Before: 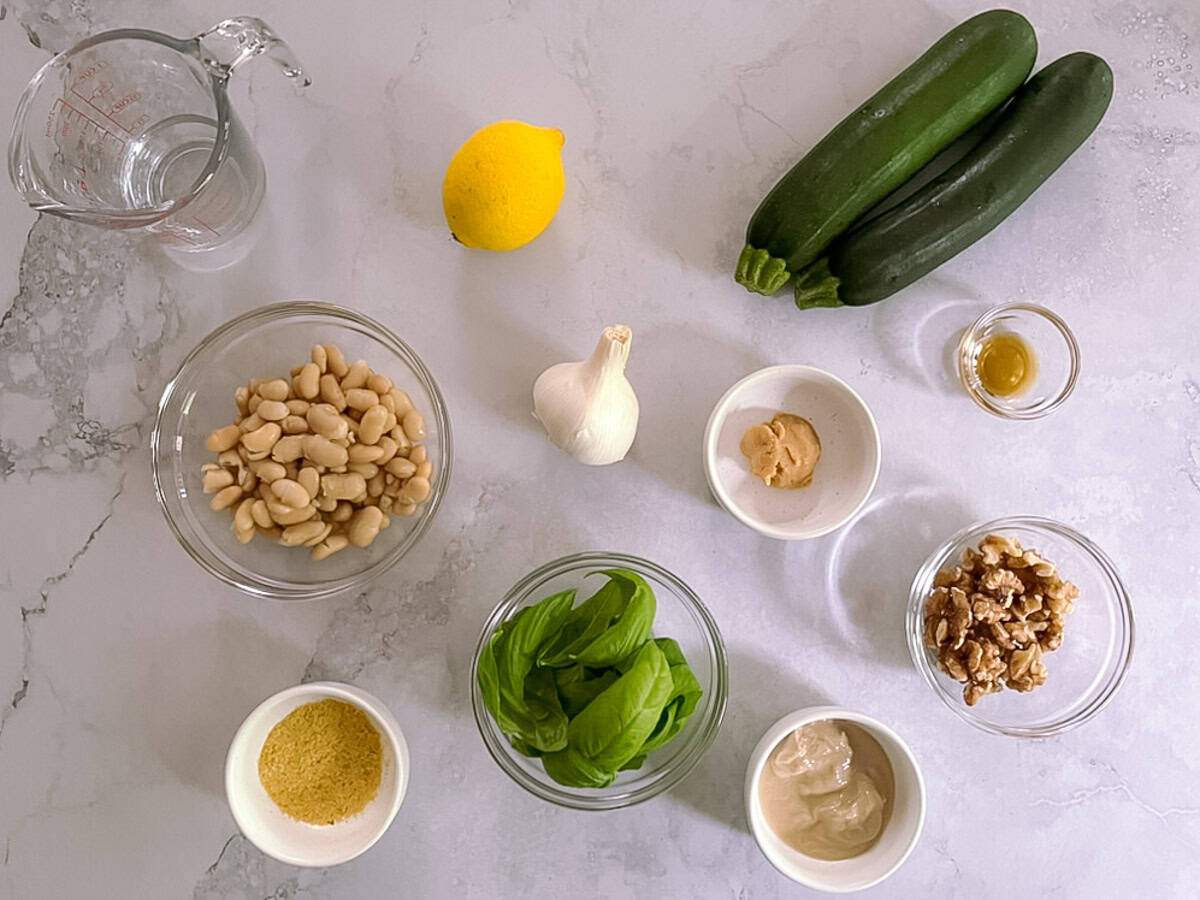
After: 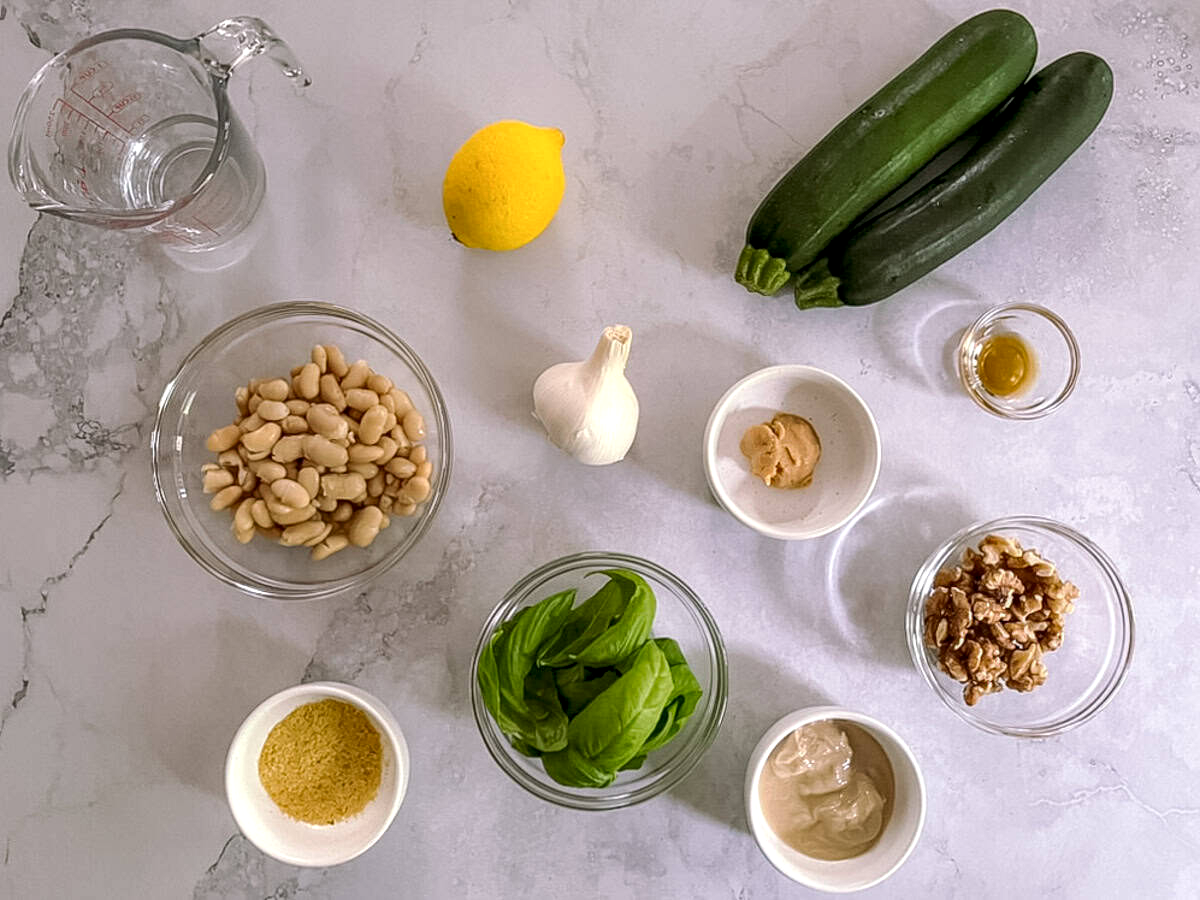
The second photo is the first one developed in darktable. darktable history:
contrast equalizer: octaves 7, y [[0.6 ×6], [0.55 ×6], [0 ×6], [0 ×6], [0 ×6]], mix 0.15
local contrast: on, module defaults
